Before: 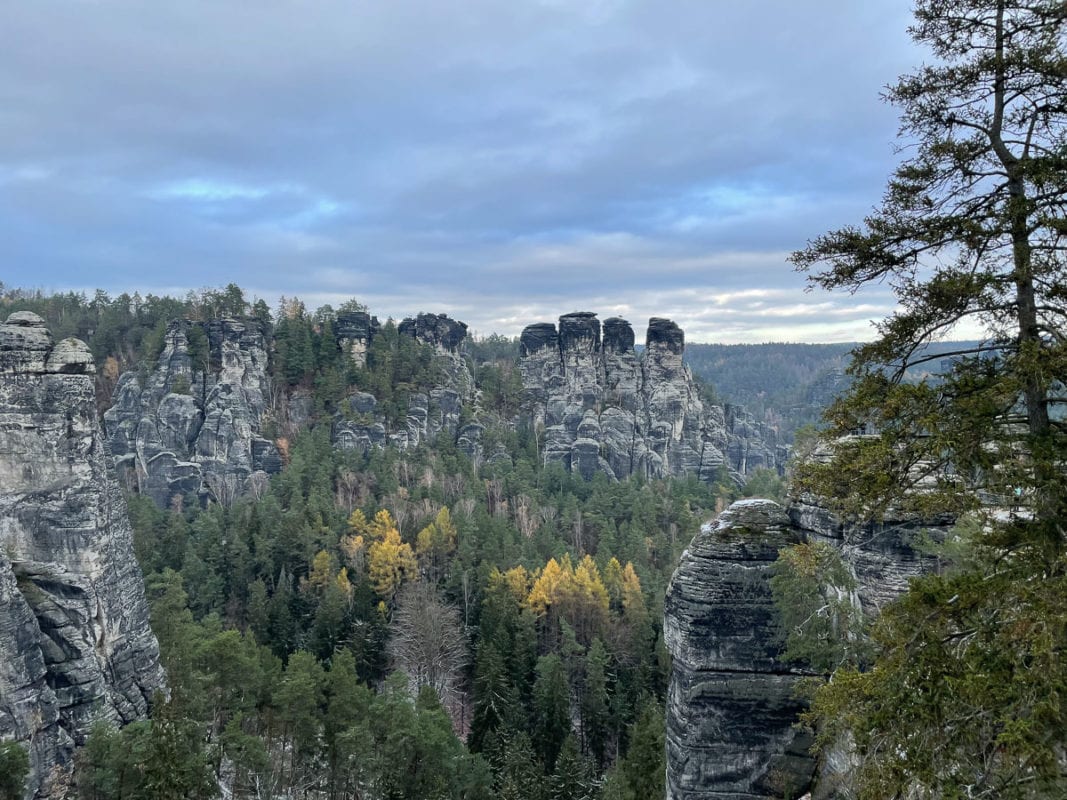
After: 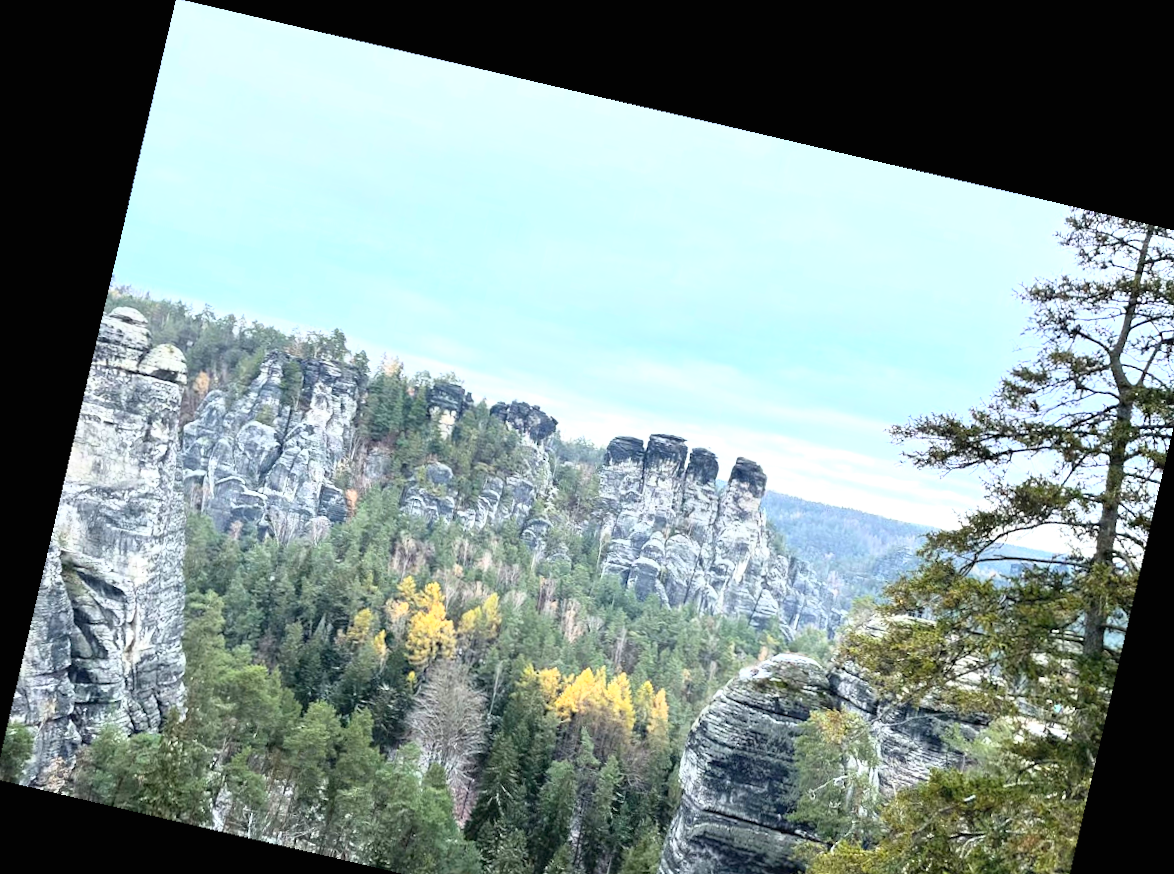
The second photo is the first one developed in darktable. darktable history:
rotate and perspective: rotation 13.27°, automatic cropping off
crop and rotate: angle 0.2°, left 0.275%, right 3.127%, bottom 14.18%
exposure: black level correction 0, exposure 1 EV, compensate exposure bias true, compensate highlight preservation false
base curve: curves: ch0 [(0, 0) (0.557, 0.834) (1, 1)]
